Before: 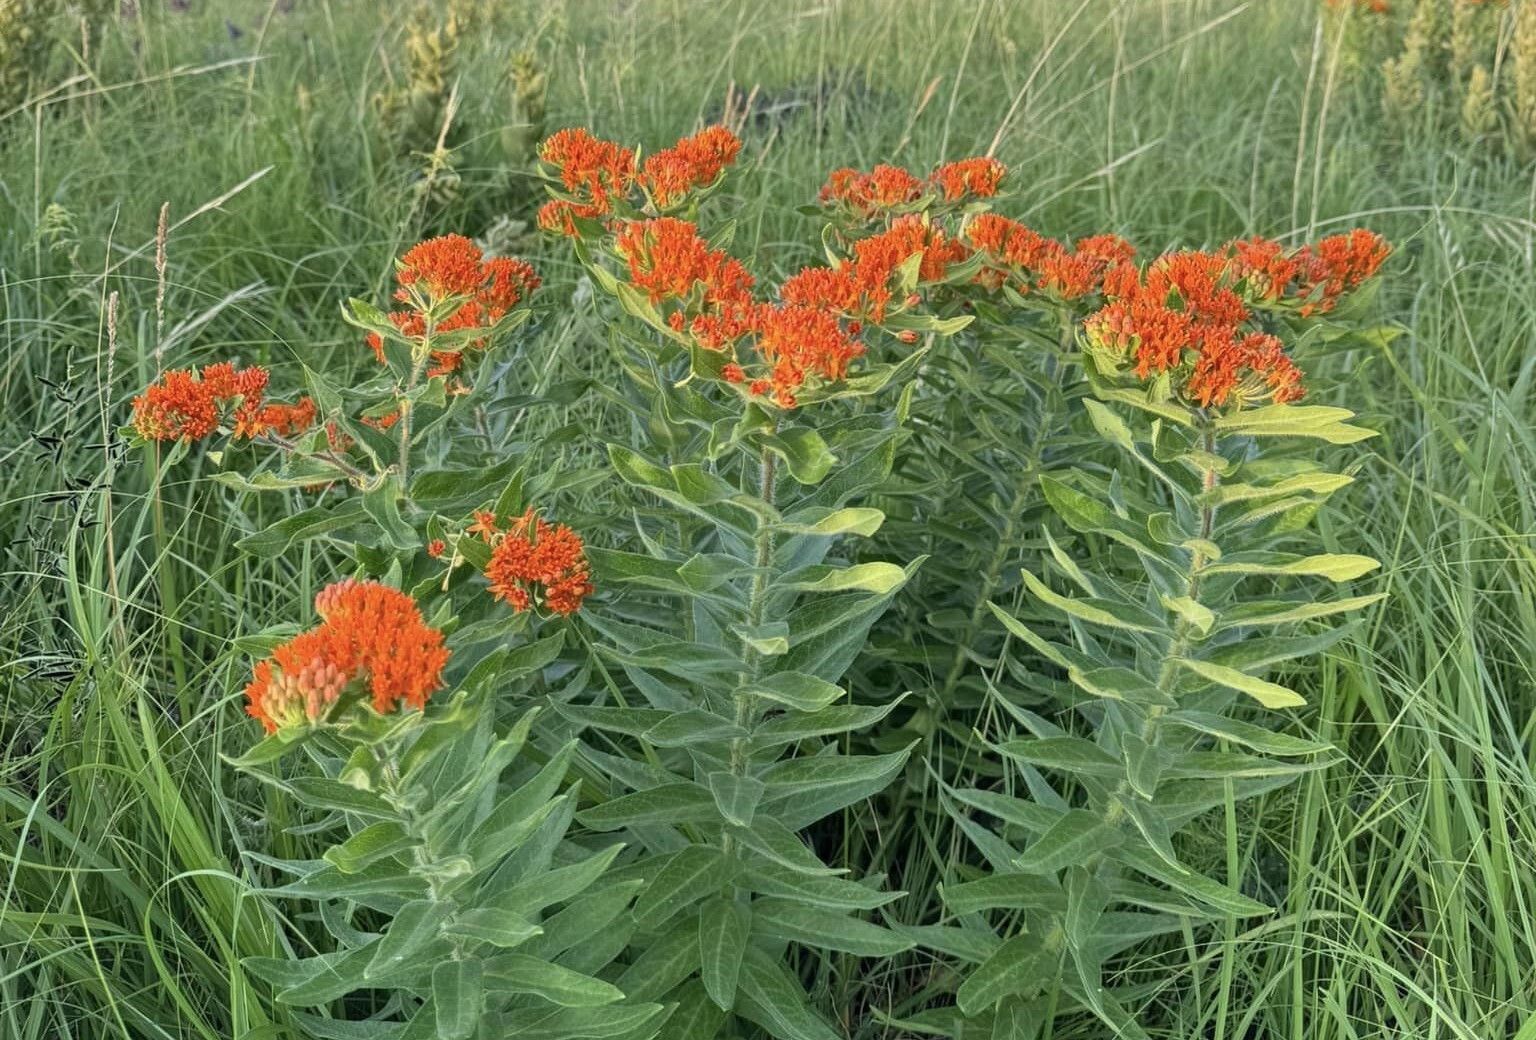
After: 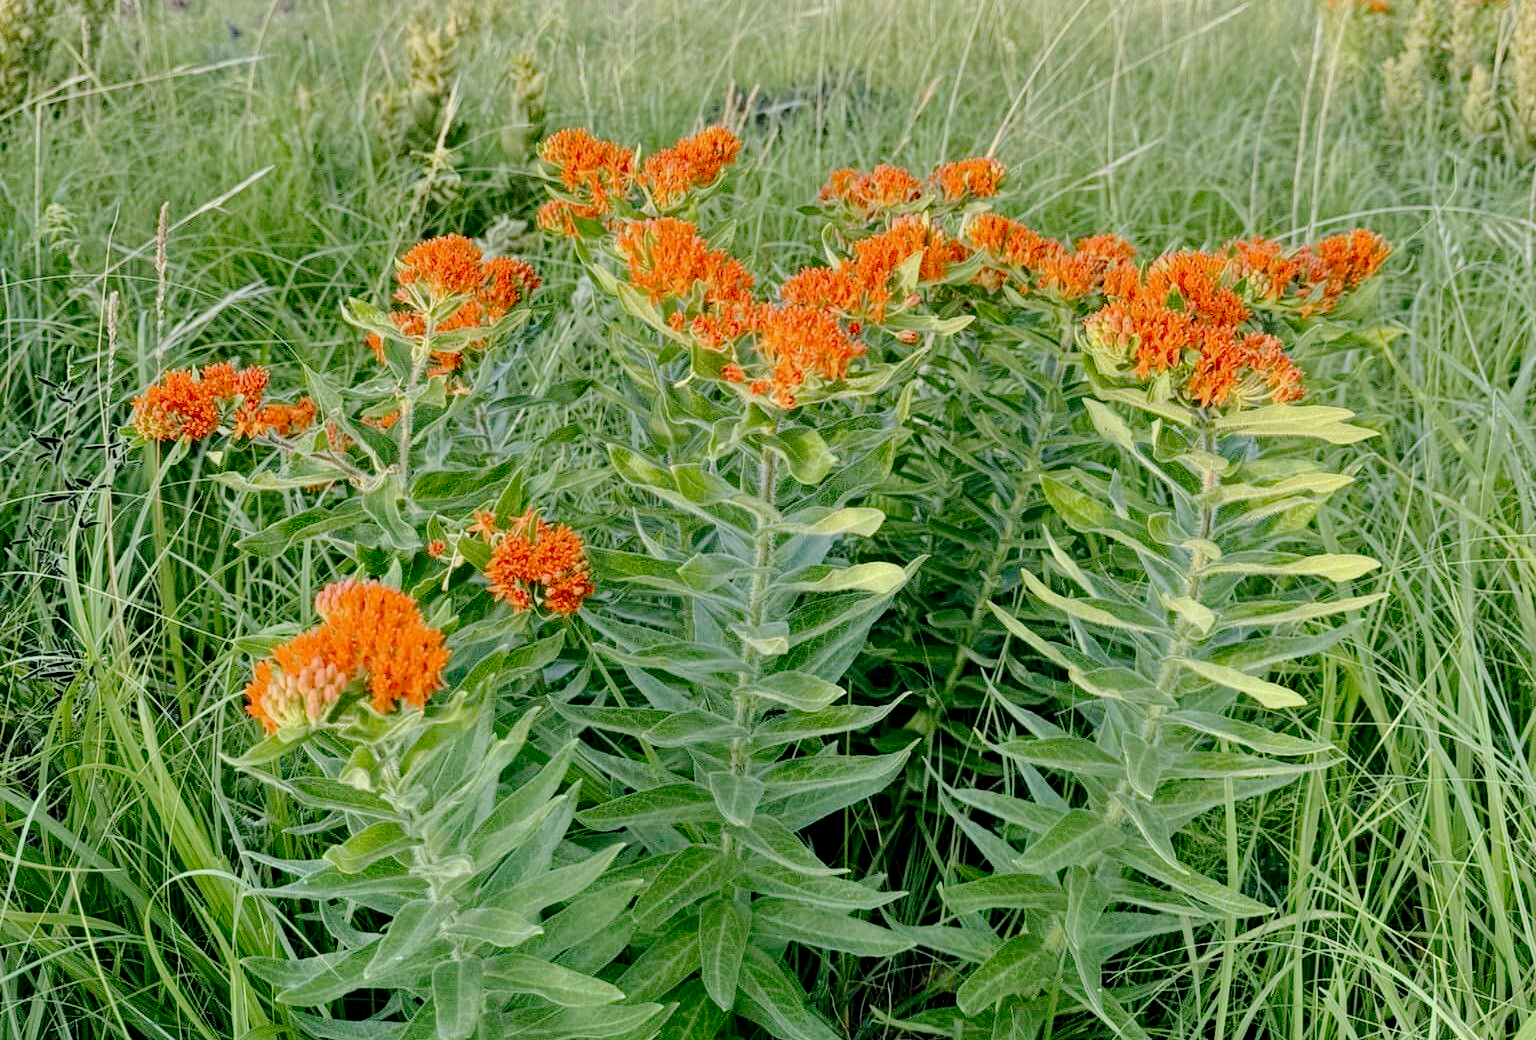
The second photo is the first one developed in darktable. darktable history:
exposure: black level correction 0.016, exposure -0.008 EV, compensate highlight preservation false
tone curve: curves: ch0 [(0, 0) (0.003, 0.011) (0.011, 0.012) (0.025, 0.013) (0.044, 0.023) (0.069, 0.04) (0.1, 0.06) (0.136, 0.094) (0.177, 0.145) (0.224, 0.213) (0.277, 0.301) (0.335, 0.389) (0.399, 0.473) (0.468, 0.554) (0.543, 0.627) (0.623, 0.694) (0.709, 0.763) (0.801, 0.83) (0.898, 0.906) (1, 1)], preserve colors none
